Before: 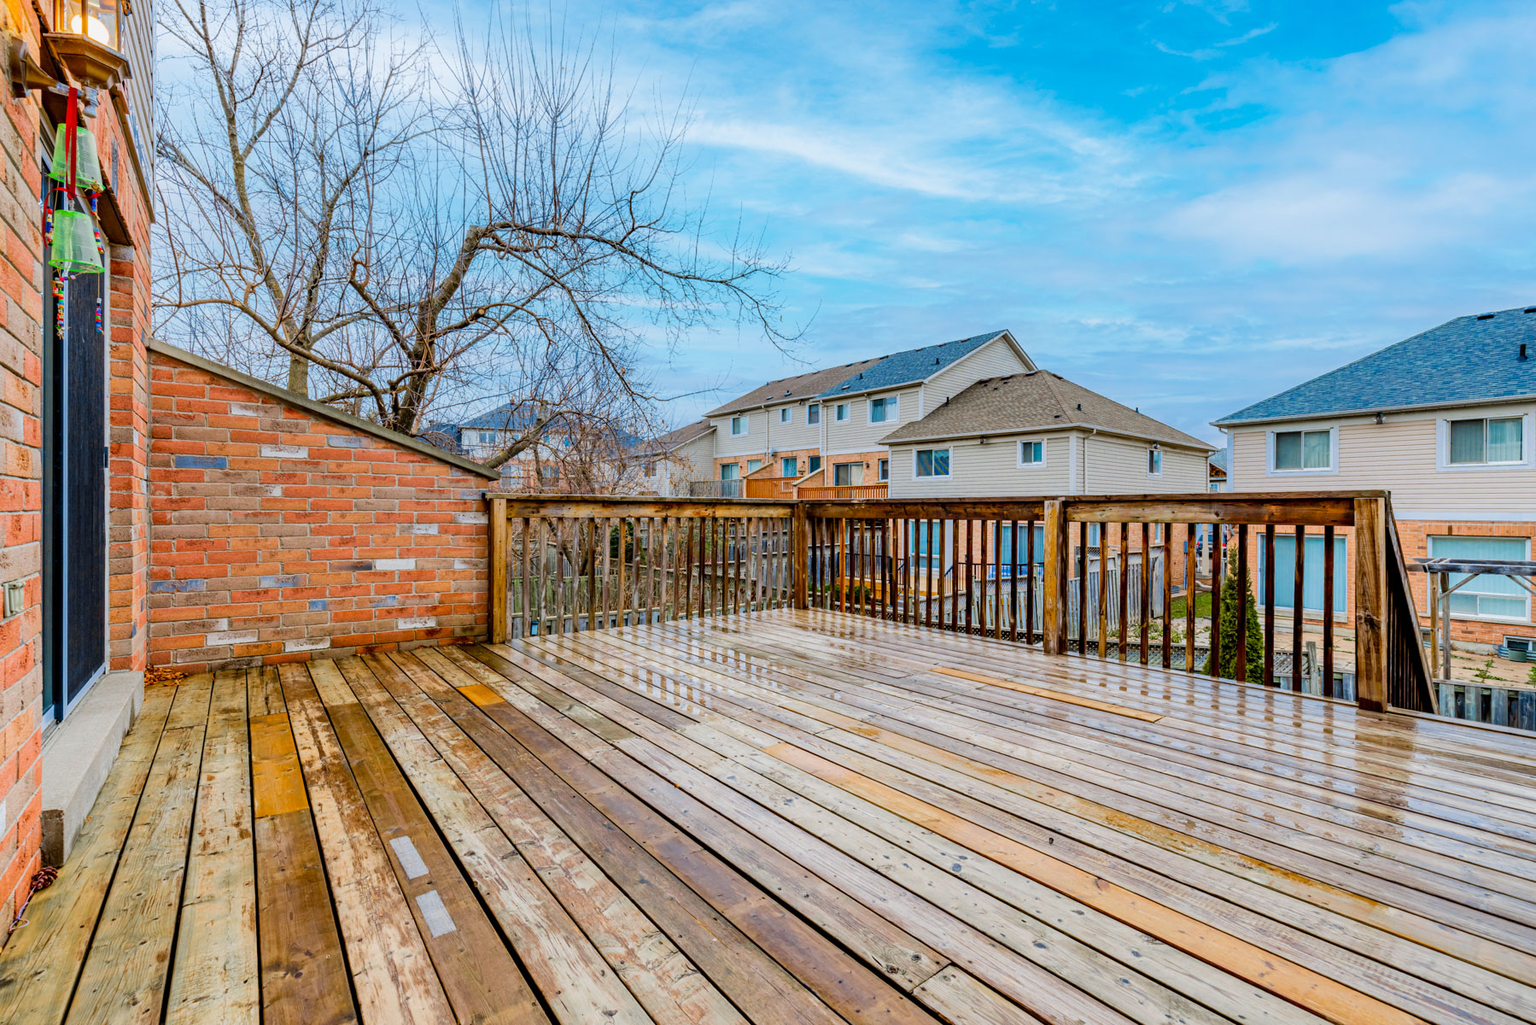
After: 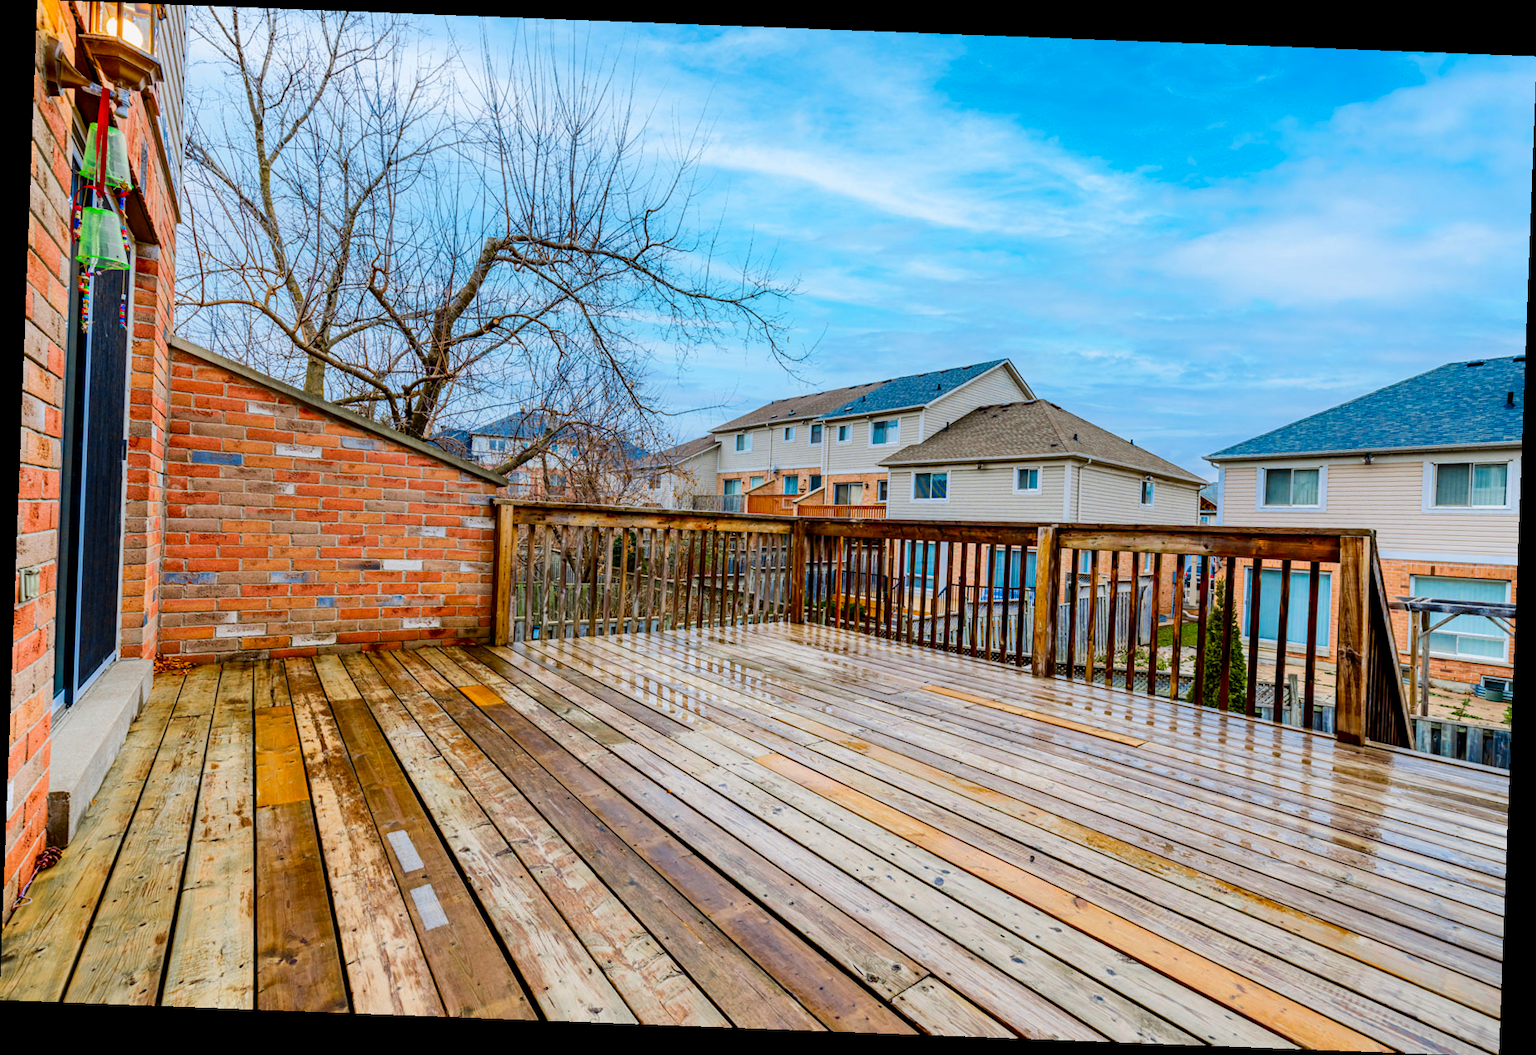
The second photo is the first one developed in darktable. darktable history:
rotate and perspective: rotation 2.17°, automatic cropping off
contrast brightness saturation: contrast 0.13, brightness -0.05, saturation 0.16
